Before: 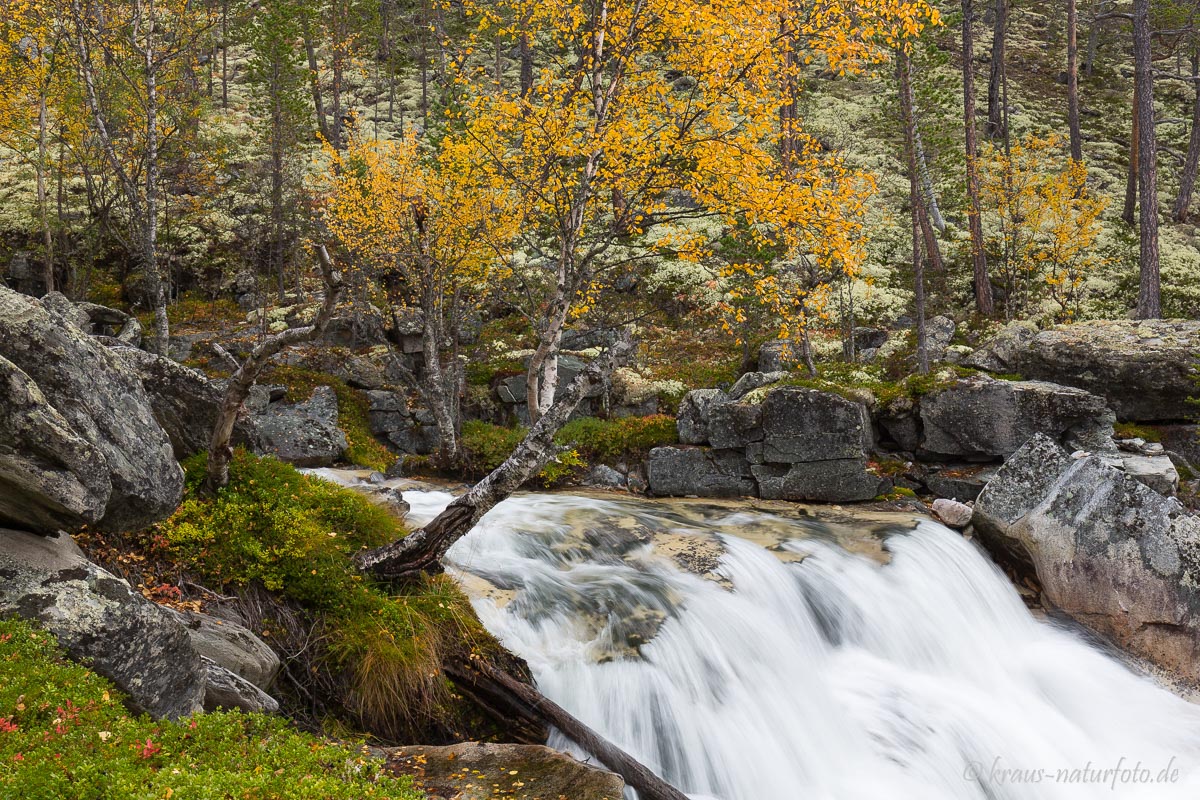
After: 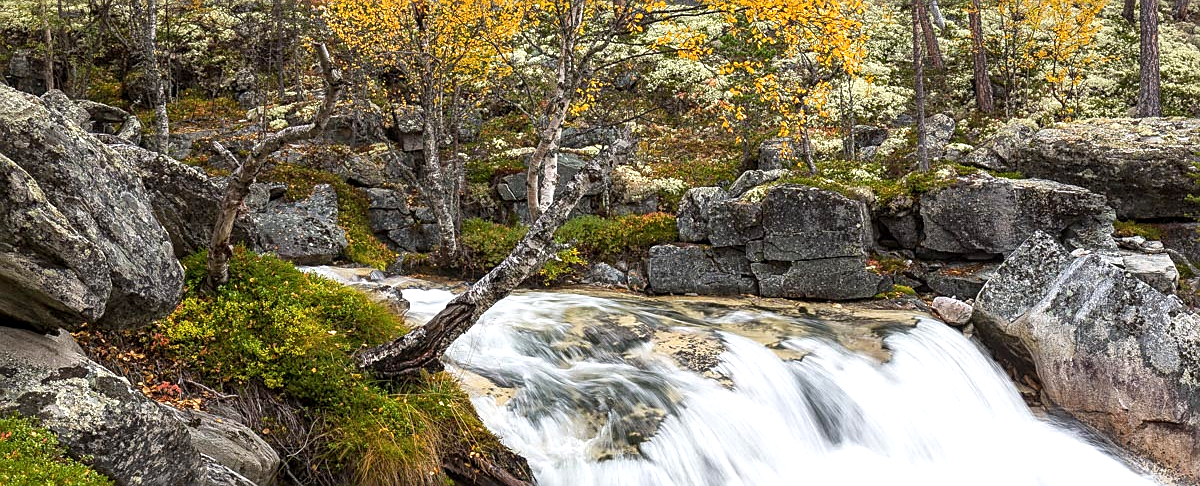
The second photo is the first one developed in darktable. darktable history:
local contrast: on, module defaults
crop and rotate: top 25.273%, bottom 13.97%
exposure: exposure 0.45 EV, compensate highlight preservation false
sharpen: on, module defaults
